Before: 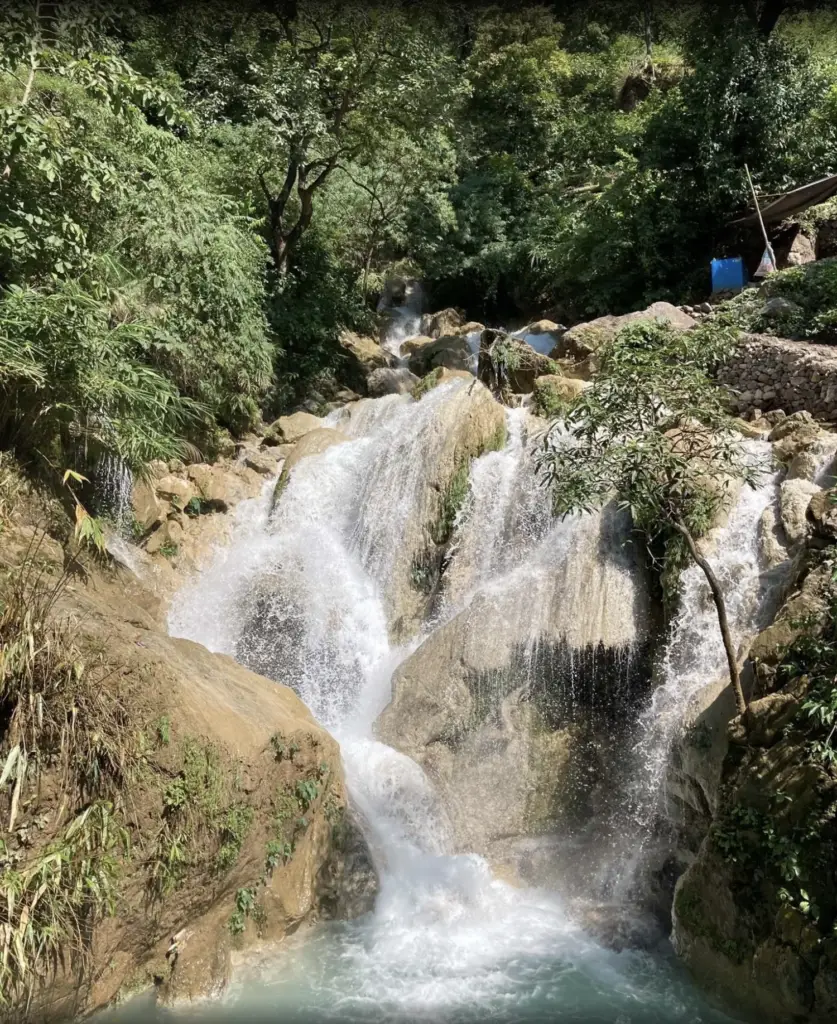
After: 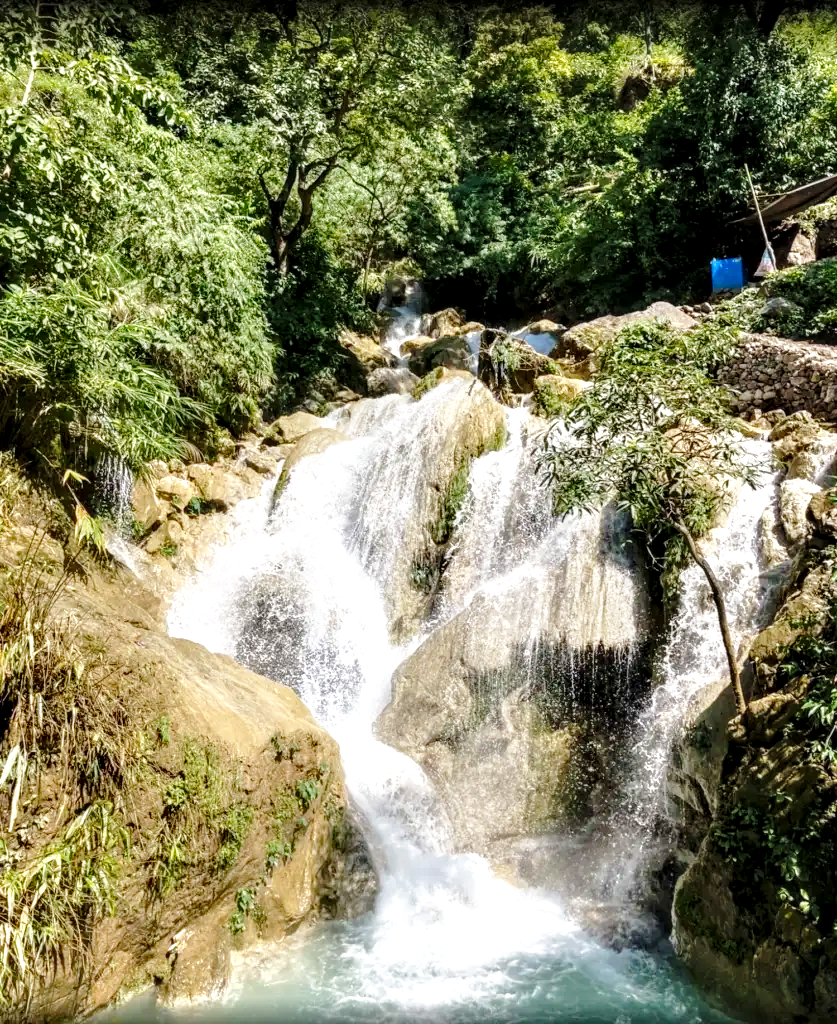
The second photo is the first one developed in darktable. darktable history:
exposure: compensate highlight preservation false
base curve: curves: ch0 [(0, 0) (0.028, 0.03) (0.121, 0.232) (0.46, 0.748) (0.859, 0.968) (1, 1)], preserve colors none
local contrast: detail 150%
tone equalizer: -8 EV 0 EV, -7 EV 0.001 EV, -6 EV -0.001 EV, -5 EV -0.013 EV, -4 EV -0.074 EV, -3 EV -0.209 EV, -2 EV -0.293 EV, -1 EV 0.098 EV, +0 EV 0.286 EV, edges refinement/feathering 500, mask exposure compensation -1.57 EV, preserve details no
color balance rgb: perceptual saturation grading › global saturation 19.675%, global vibrance 22.077%
